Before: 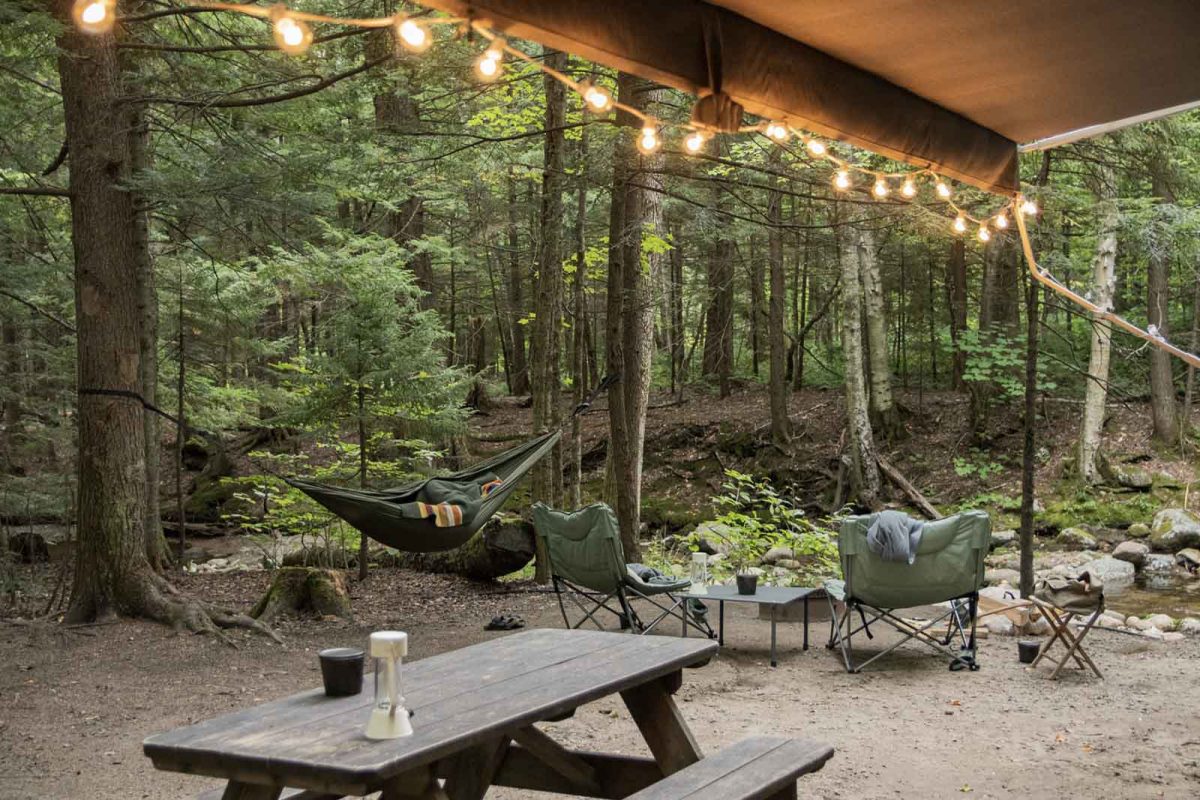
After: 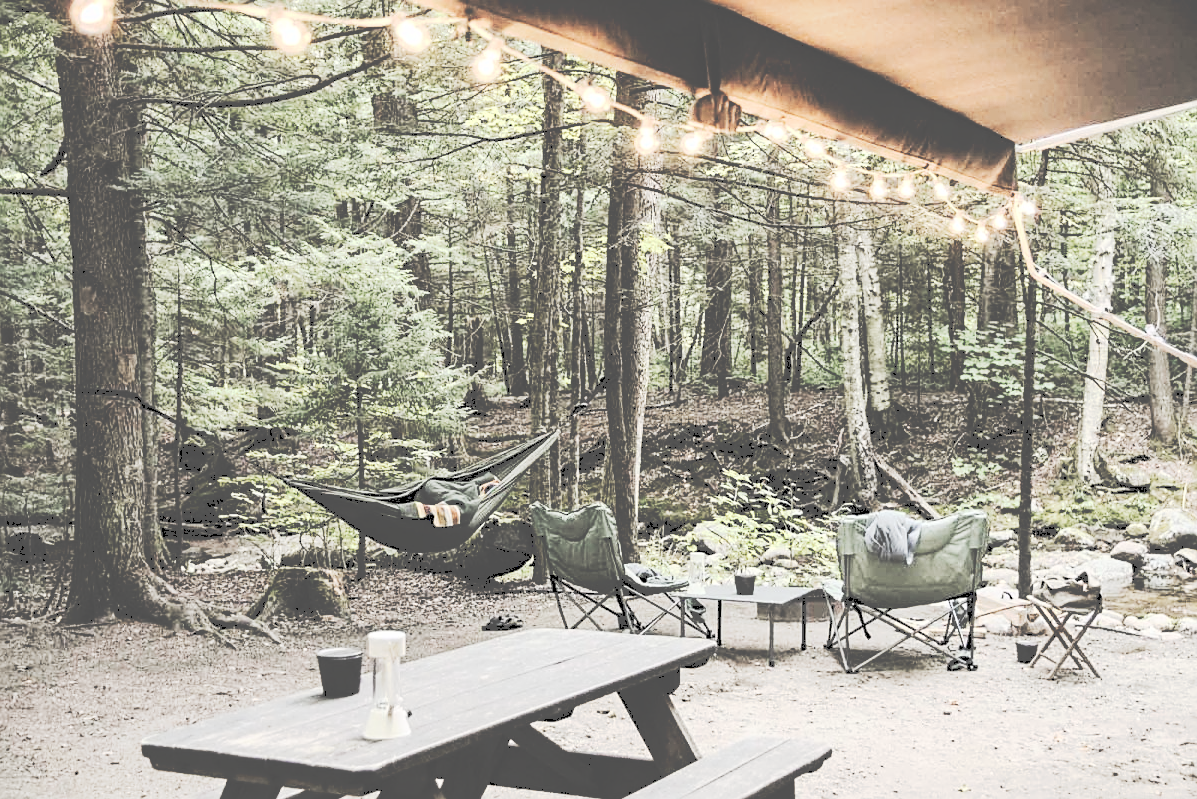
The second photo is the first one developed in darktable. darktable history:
crop: left 0.172%
base curve: curves: ch0 [(0, 0) (0.028, 0.03) (0.121, 0.232) (0.46, 0.748) (0.859, 0.968) (1, 1)], preserve colors average RGB
contrast brightness saturation: brightness 0.18, saturation -0.51
sharpen: on, module defaults
tone curve: curves: ch0 [(0, 0) (0.003, 0.331) (0.011, 0.333) (0.025, 0.333) (0.044, 0.334) (0.069, 0.335) (0.1, 0.338) (0.136, 0.342) (0.177, 0.347) (0.224, 0.352) (0.277, 0.359) (0.335, 0.39) (0.399, 0.434) (0.468, 0.509) (0.543, 0.615) (0.623, 0.731) (0.709, 0.814) (0.801, 0.88) (0.898, 0.921) (1, 1)], preserve colors none
